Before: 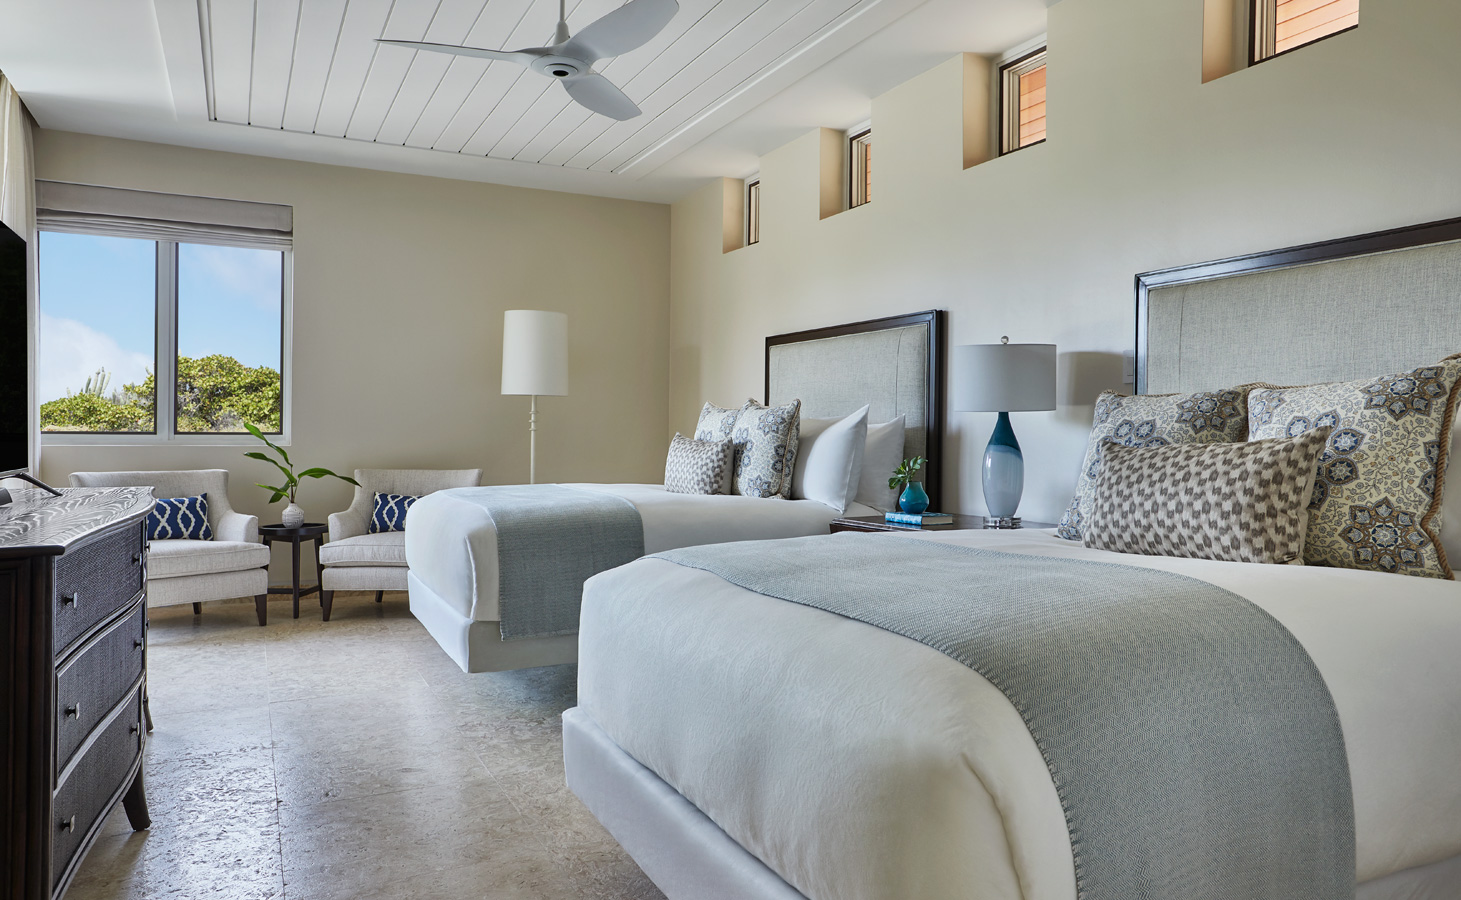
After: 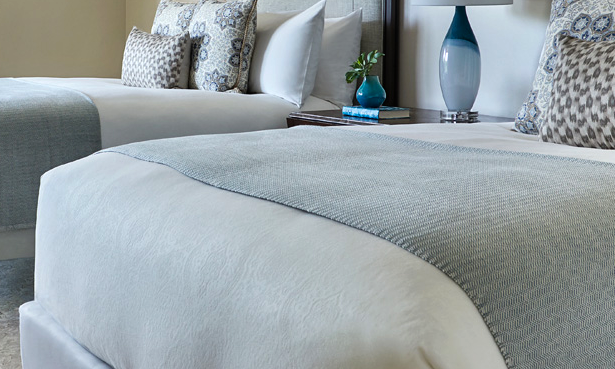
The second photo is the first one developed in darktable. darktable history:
crop: left 37.221%, top 45.169%, right 20.63%, bottom 13.777%
color balance: contrast 10%
